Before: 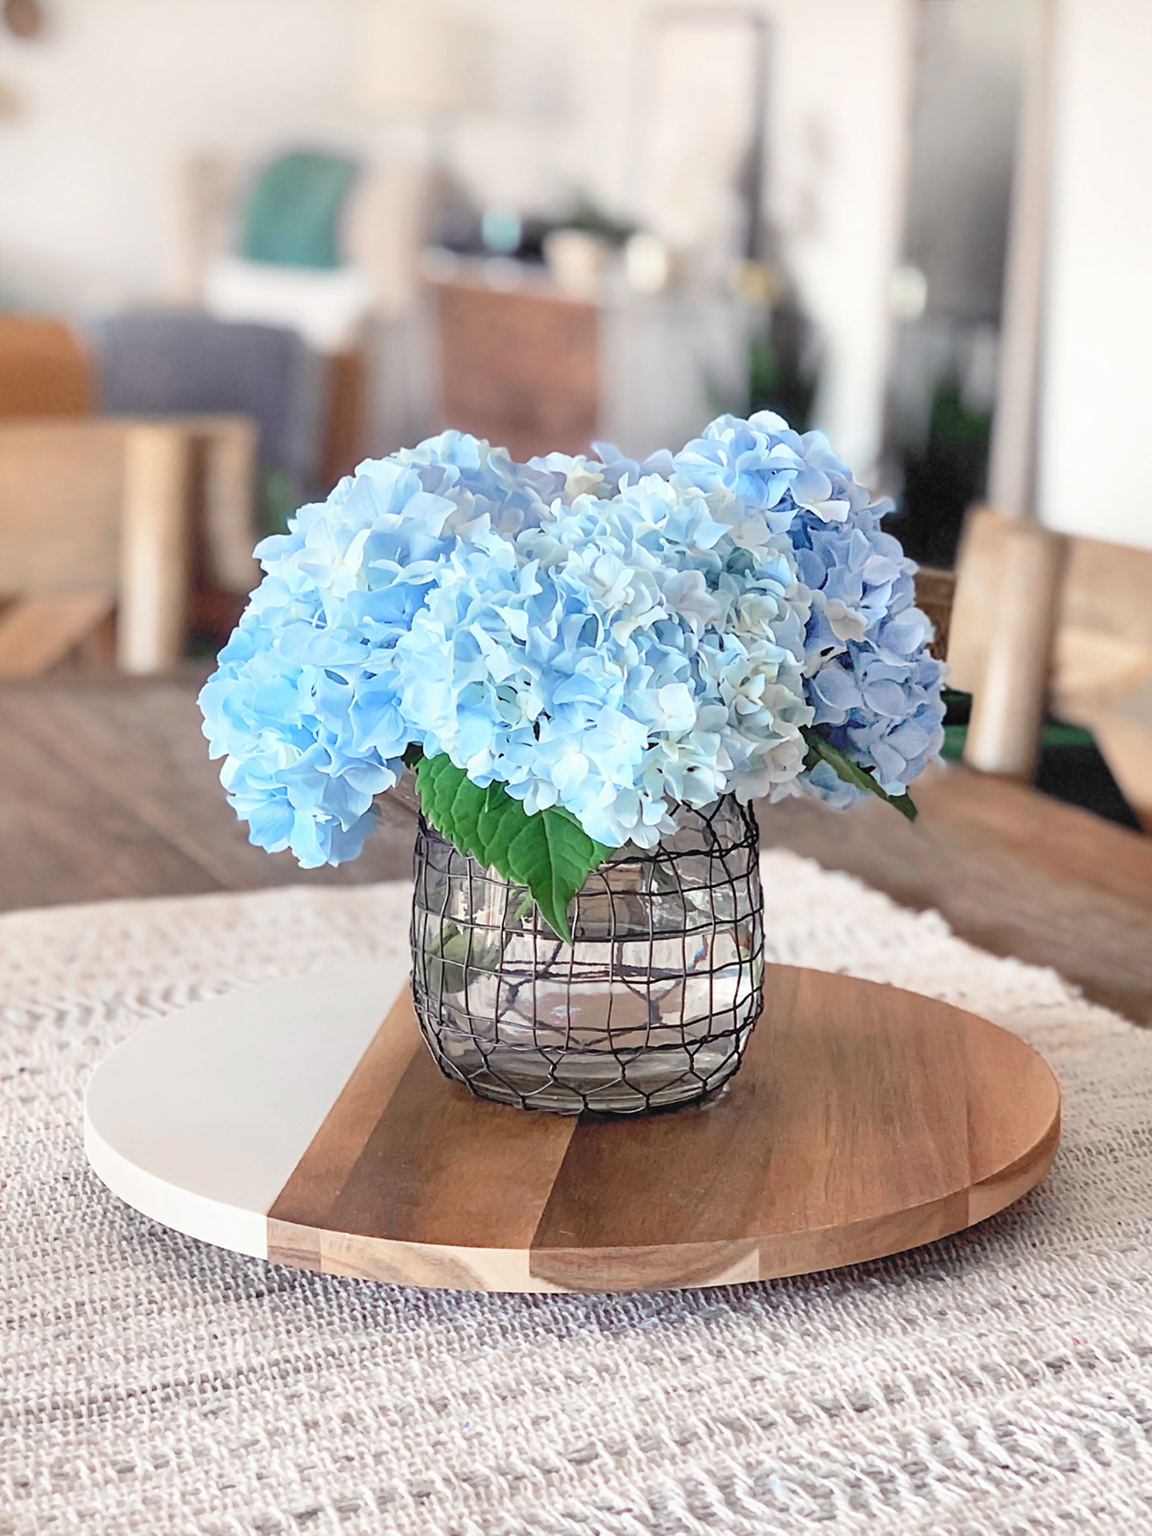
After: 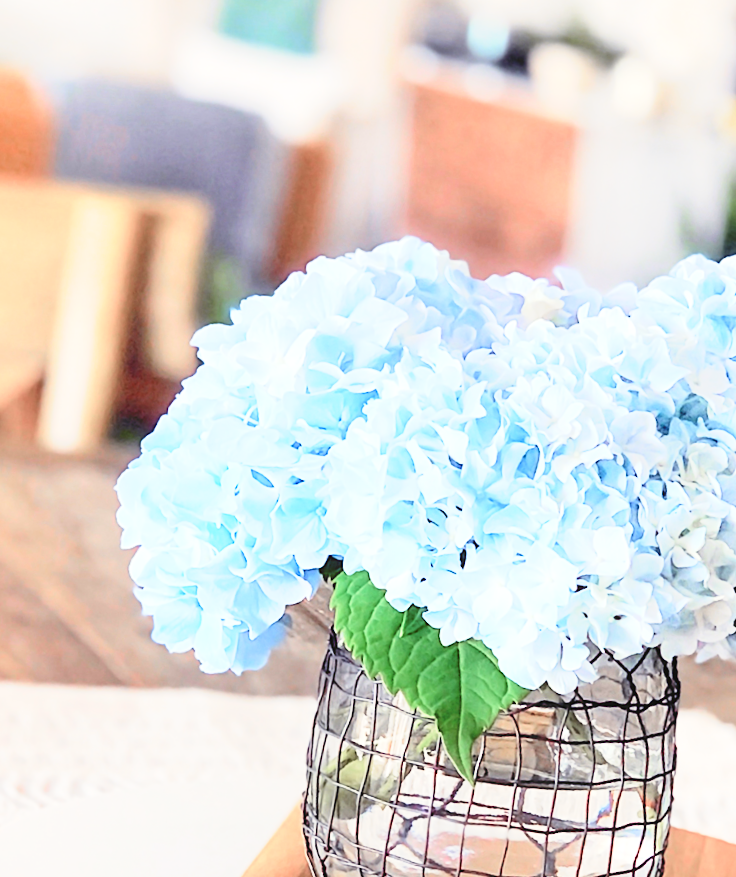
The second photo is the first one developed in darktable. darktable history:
base curve: curves: ch0 [(0, 0) (0.688, 0.865) (1, 1)], preserve colors none
crop and rotate: angle -6.77°, left 2.2%, top 6.729%, right 27.2%, bottom 30.174%
exposure: exposure 0.601 EV, compensate highlight preservation false
tone curve: curves: ch0 [(0, 0.021) (0.049, 0.044) (0.158, 0.113) (0.351, 0.331) (0.485, 0.505) (0.656, 0.696) (0.868, 0.887) (1, 0.969)]; ch1 [(0, 0) (0.322, 0.328) (0.434, 0.438) (0.473, 0.477) (0.502, 0.503) (0.522, 0.526) (0.564, 0.591) (0.602, 0.632) (0.677, 0.701) (0.859, 0.885) (1, 1)]; ch2 [(0, 0) (0.33, 0.301) (0.452, 0.434) (0.502, 0.505) (0.535, 0.554) (0.565, 0.598) (0.618, 0.629) (1, 1)], color space Lab, independent channels, preserve colors none
